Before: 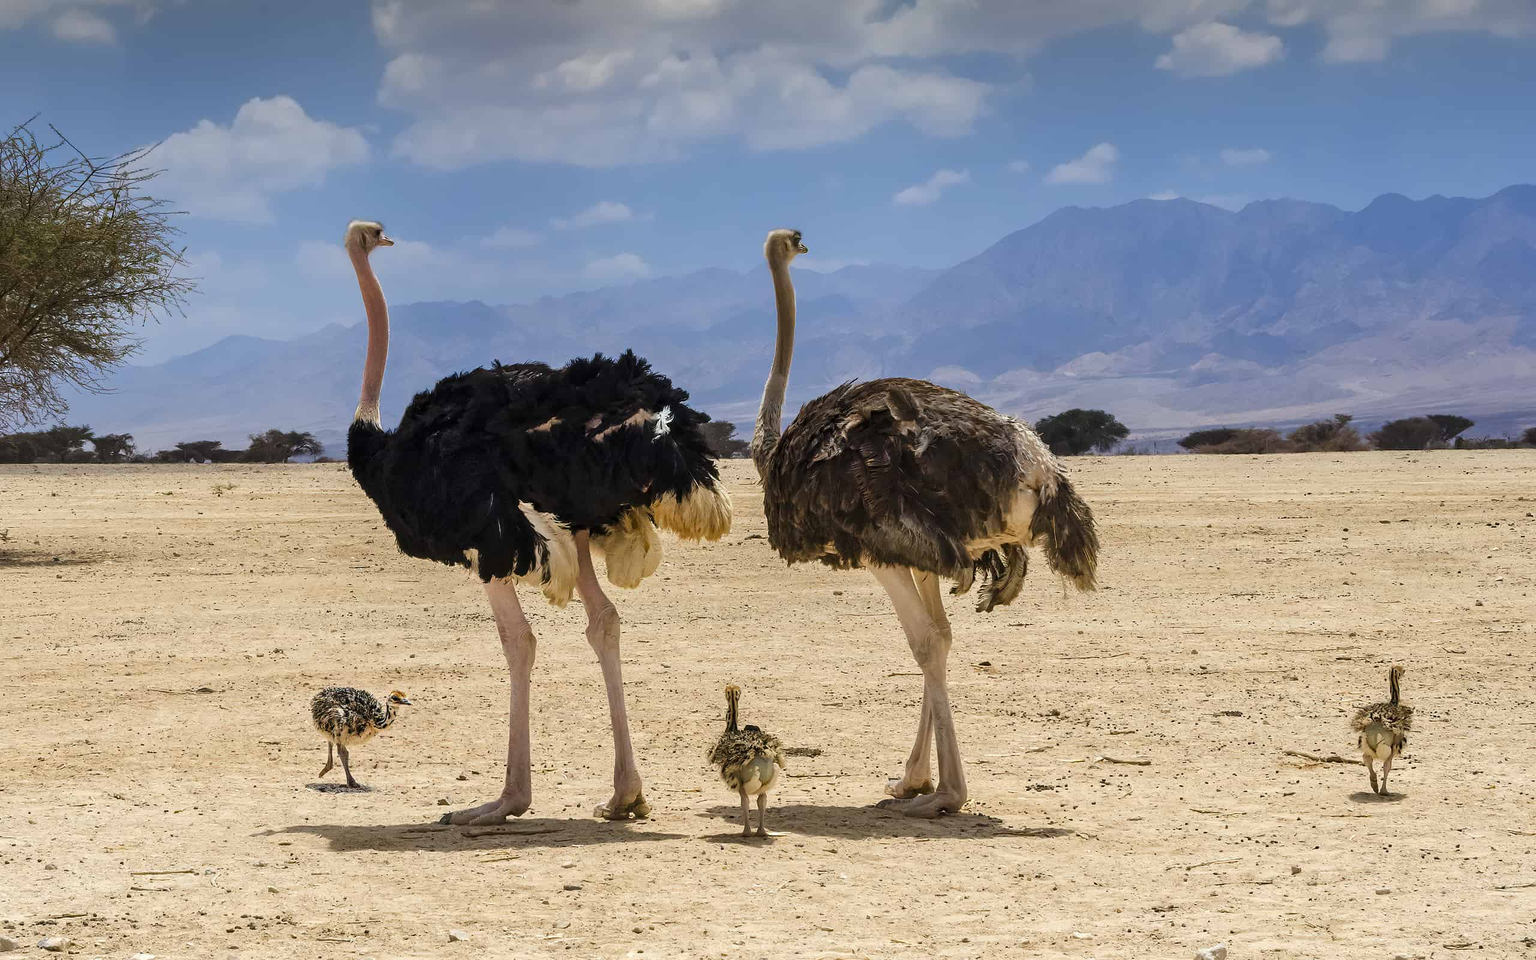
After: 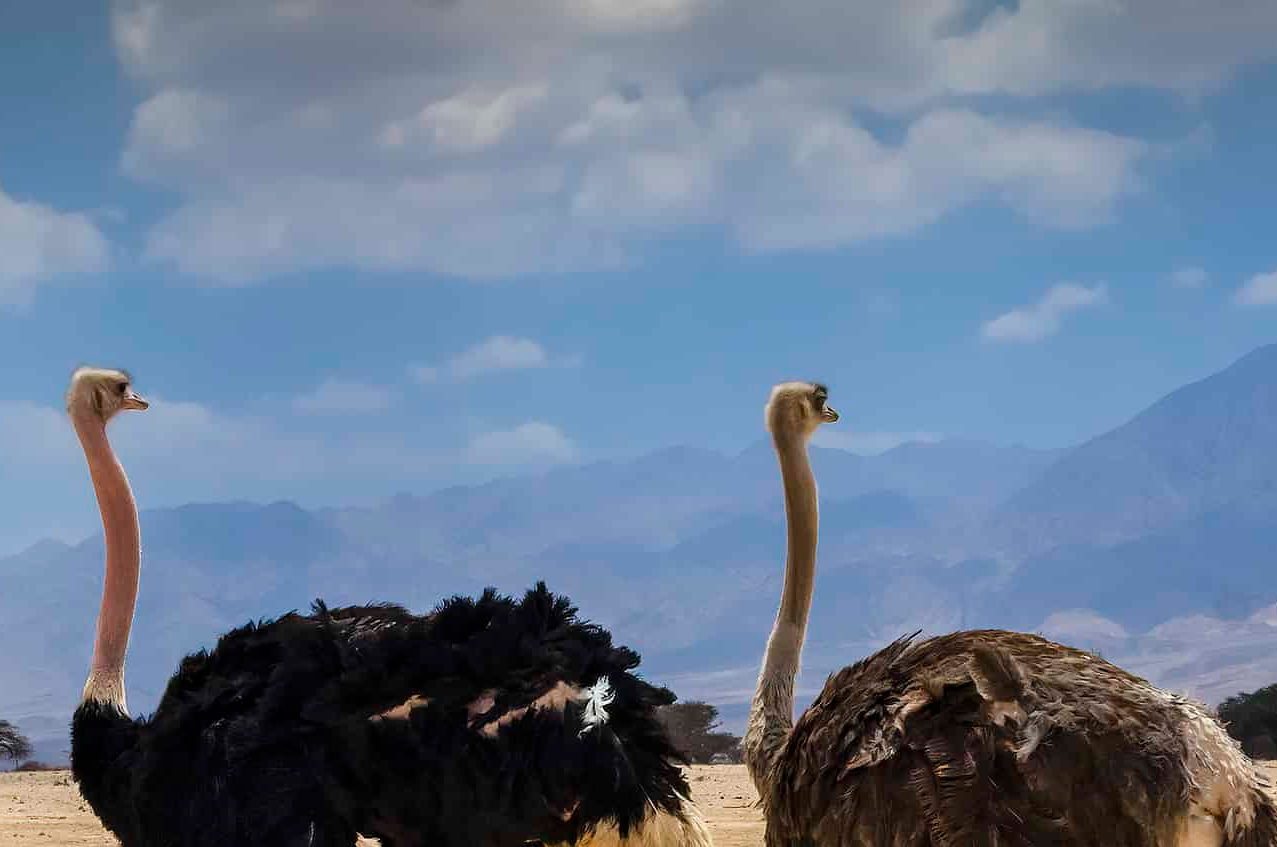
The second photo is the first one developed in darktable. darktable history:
crop: left 19.844%, right 30.243%, bottom 47.029%
